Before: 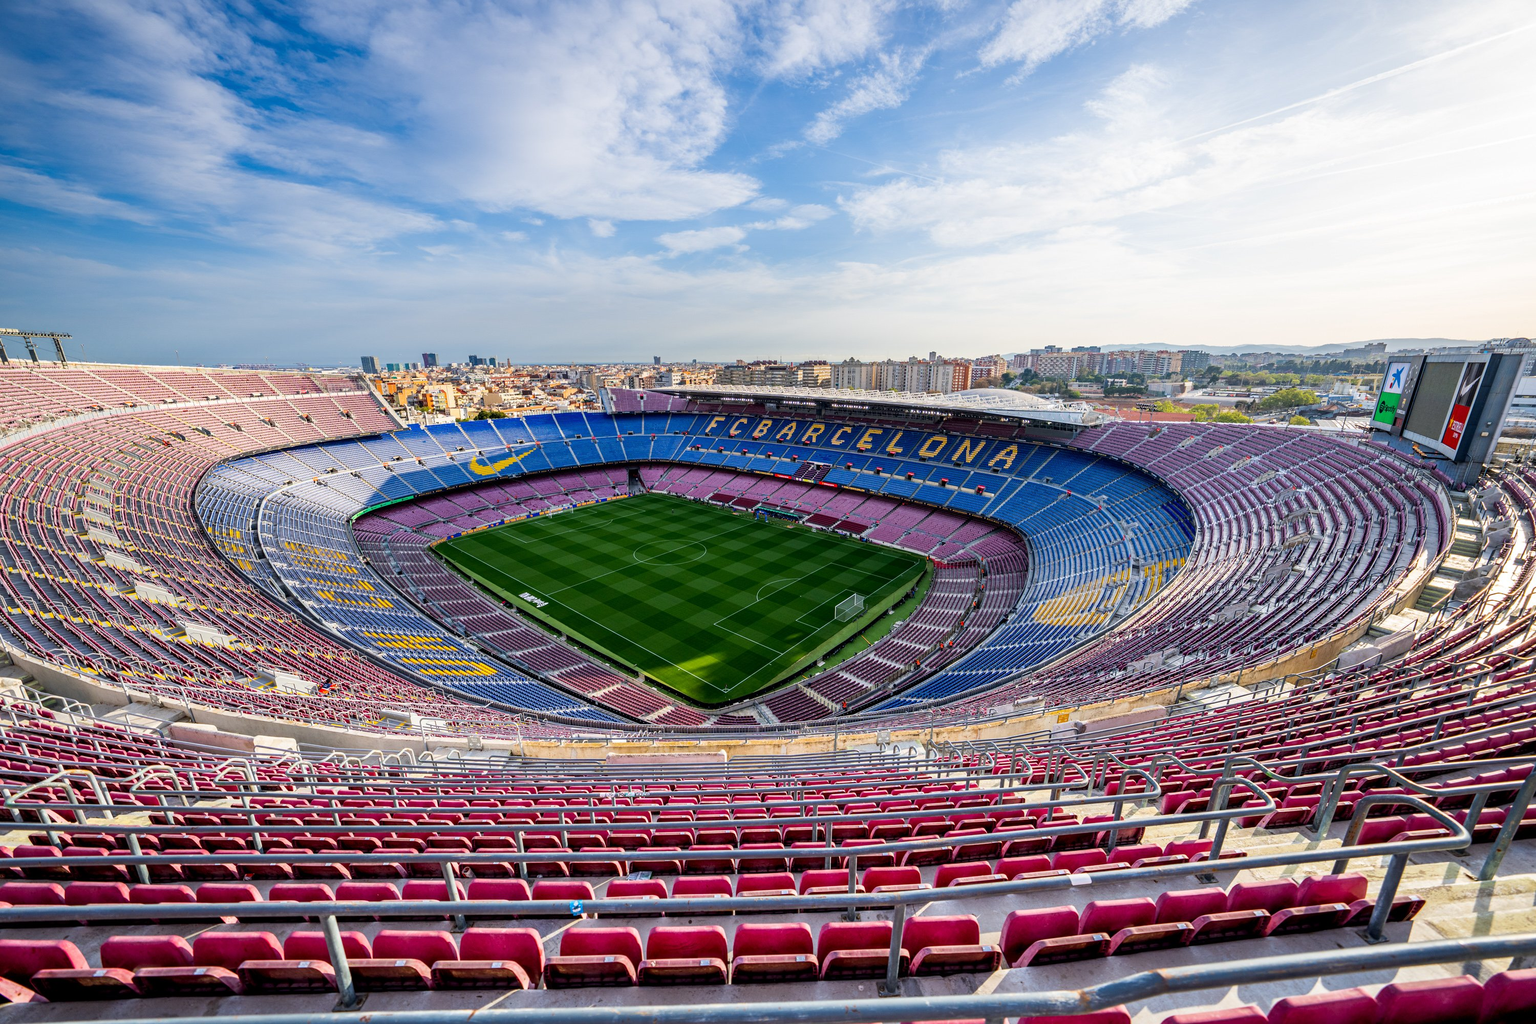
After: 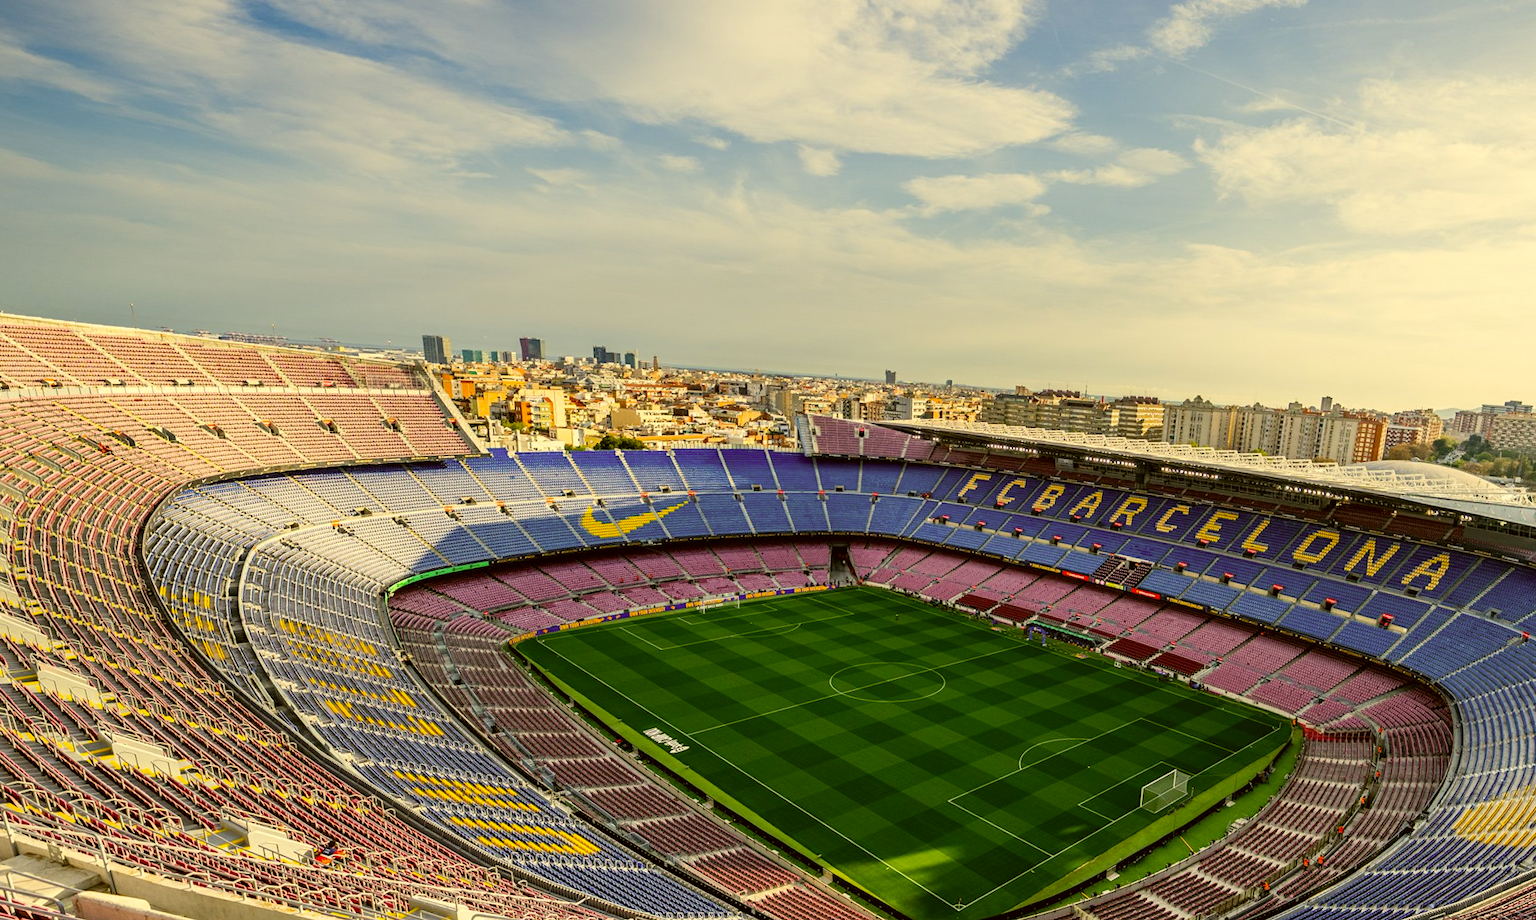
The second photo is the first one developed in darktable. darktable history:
tone equalizer: on, module defaults
color correction: highlights a* 0.115, highlights b* 29.03, shadows a* -0.259, shadows b* 21.77
crop and rotate: angle -4.37°, left 2.238%, top 6.911%, right 27.67%, bottom 30.045%
